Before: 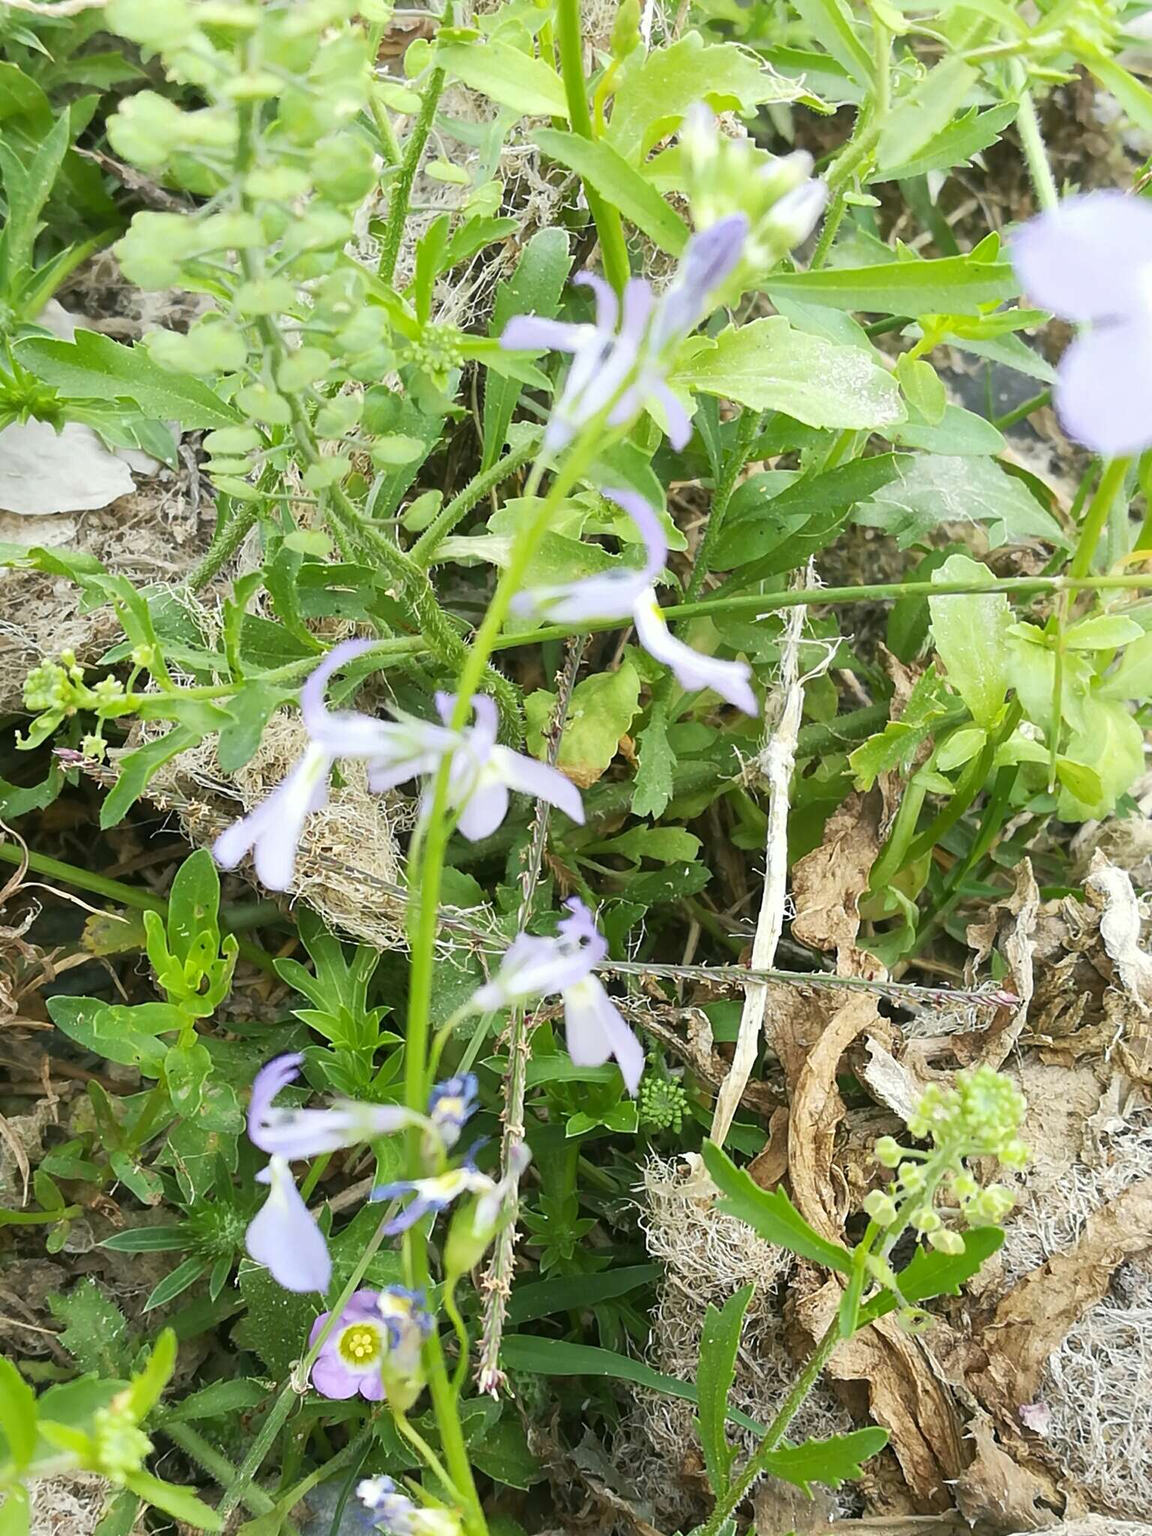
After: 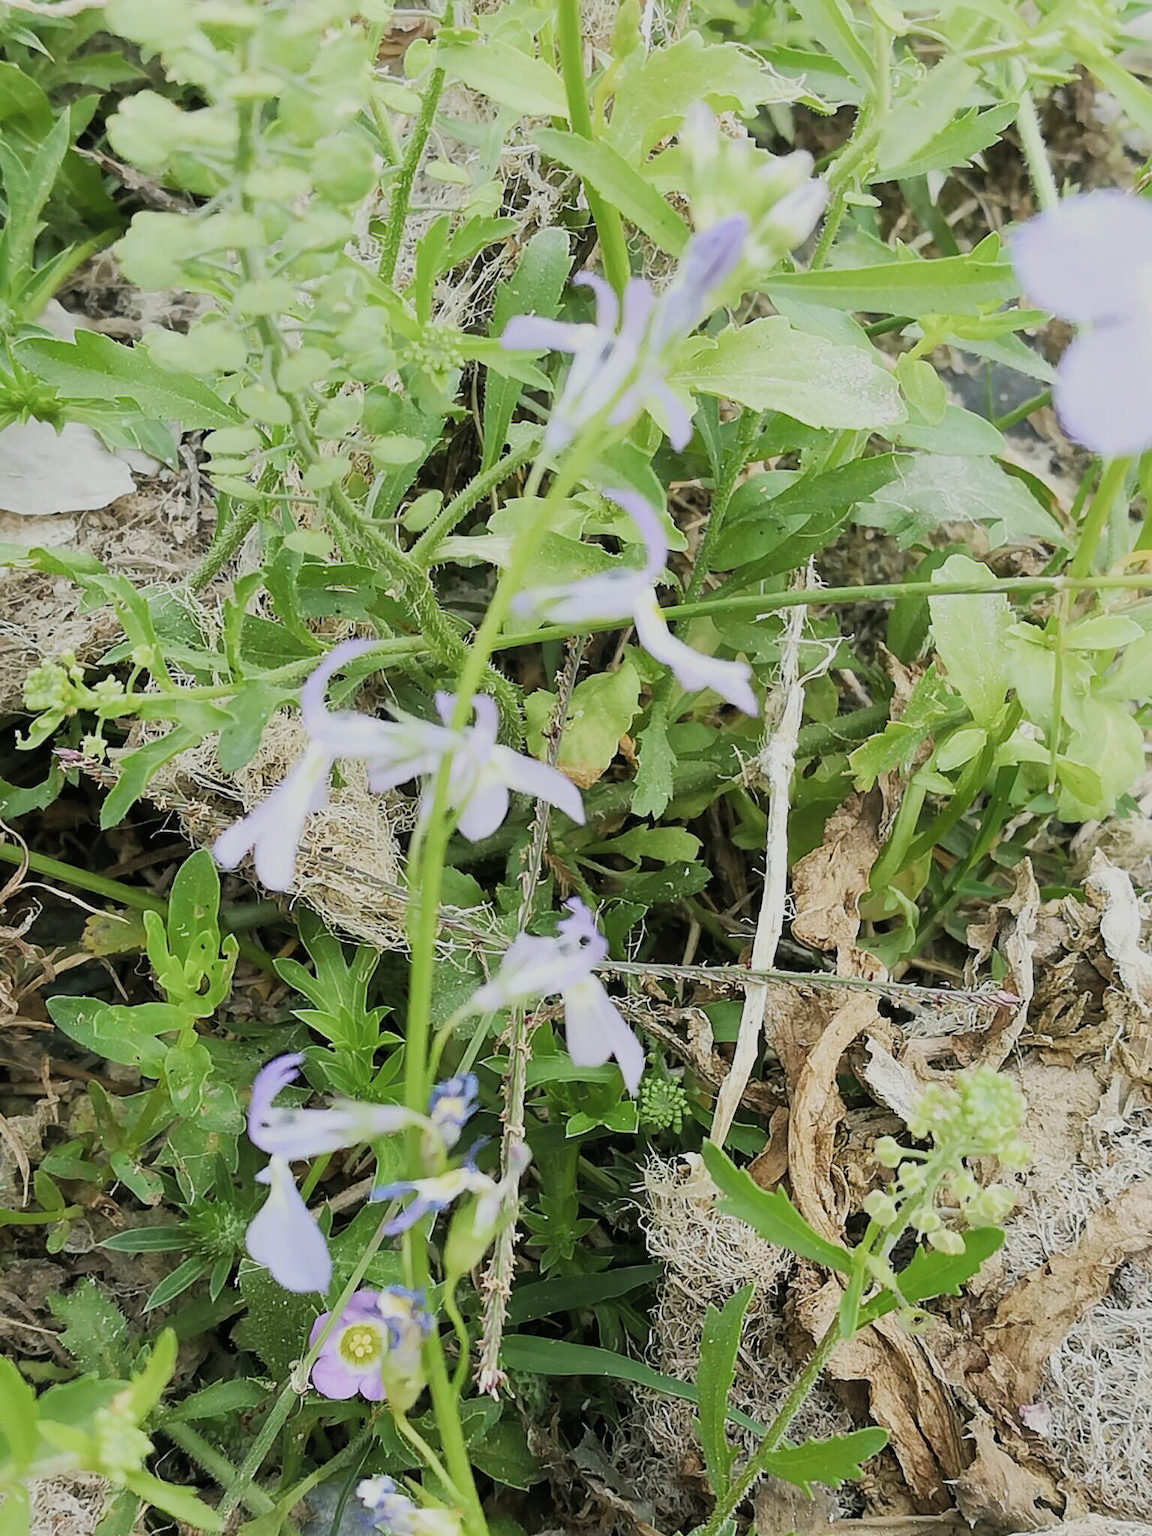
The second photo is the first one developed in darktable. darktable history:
contrast brightness saturation: saturation -0.068
filmic rgb: black relative exposure -7.65 EV, white relative exposure 4.56 EV, threshold 5.99 EV, hardness 3.61, add noise in highlights 0.001, preserve chrominance luminance Y, color science v3 (2019), use custom middle-gray values true, contrast in highlights soft, enable highlight reconstruction true
sharpen: radius 1.315, amount 0.288, threshold 0.127
